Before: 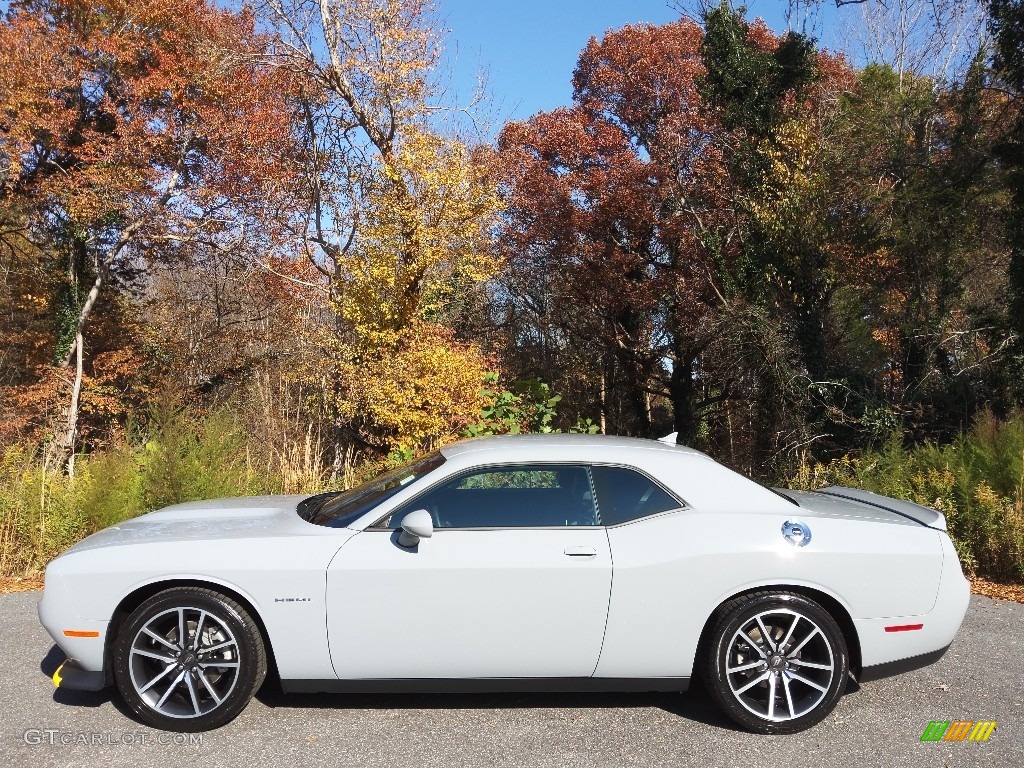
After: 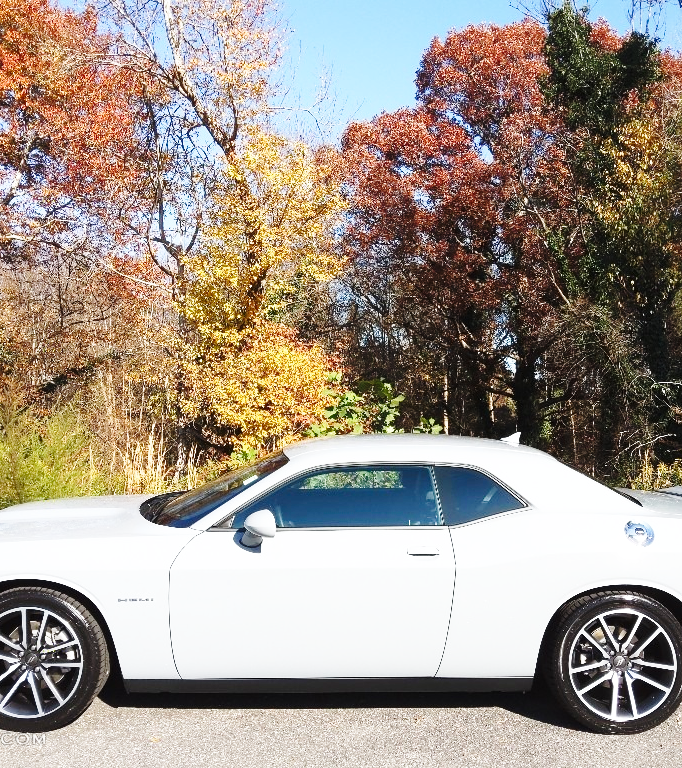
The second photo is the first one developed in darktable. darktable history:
crop and rotate: left 15.405%, right 17.936%
color calibration: illuminant same as pipeline (D50), adaptation XYZ, x 0.346, y 0.359, temperature 5015.41 K
base curve: curves: ch0 [(0, 0) (0.028, 0.03) (0.121, 0.232) (0.46, 0.748) (0.859, 0.968) (1, 1)], preserve colors none
exposure: exposure 0.152 EV, compensate highlight preservation false
